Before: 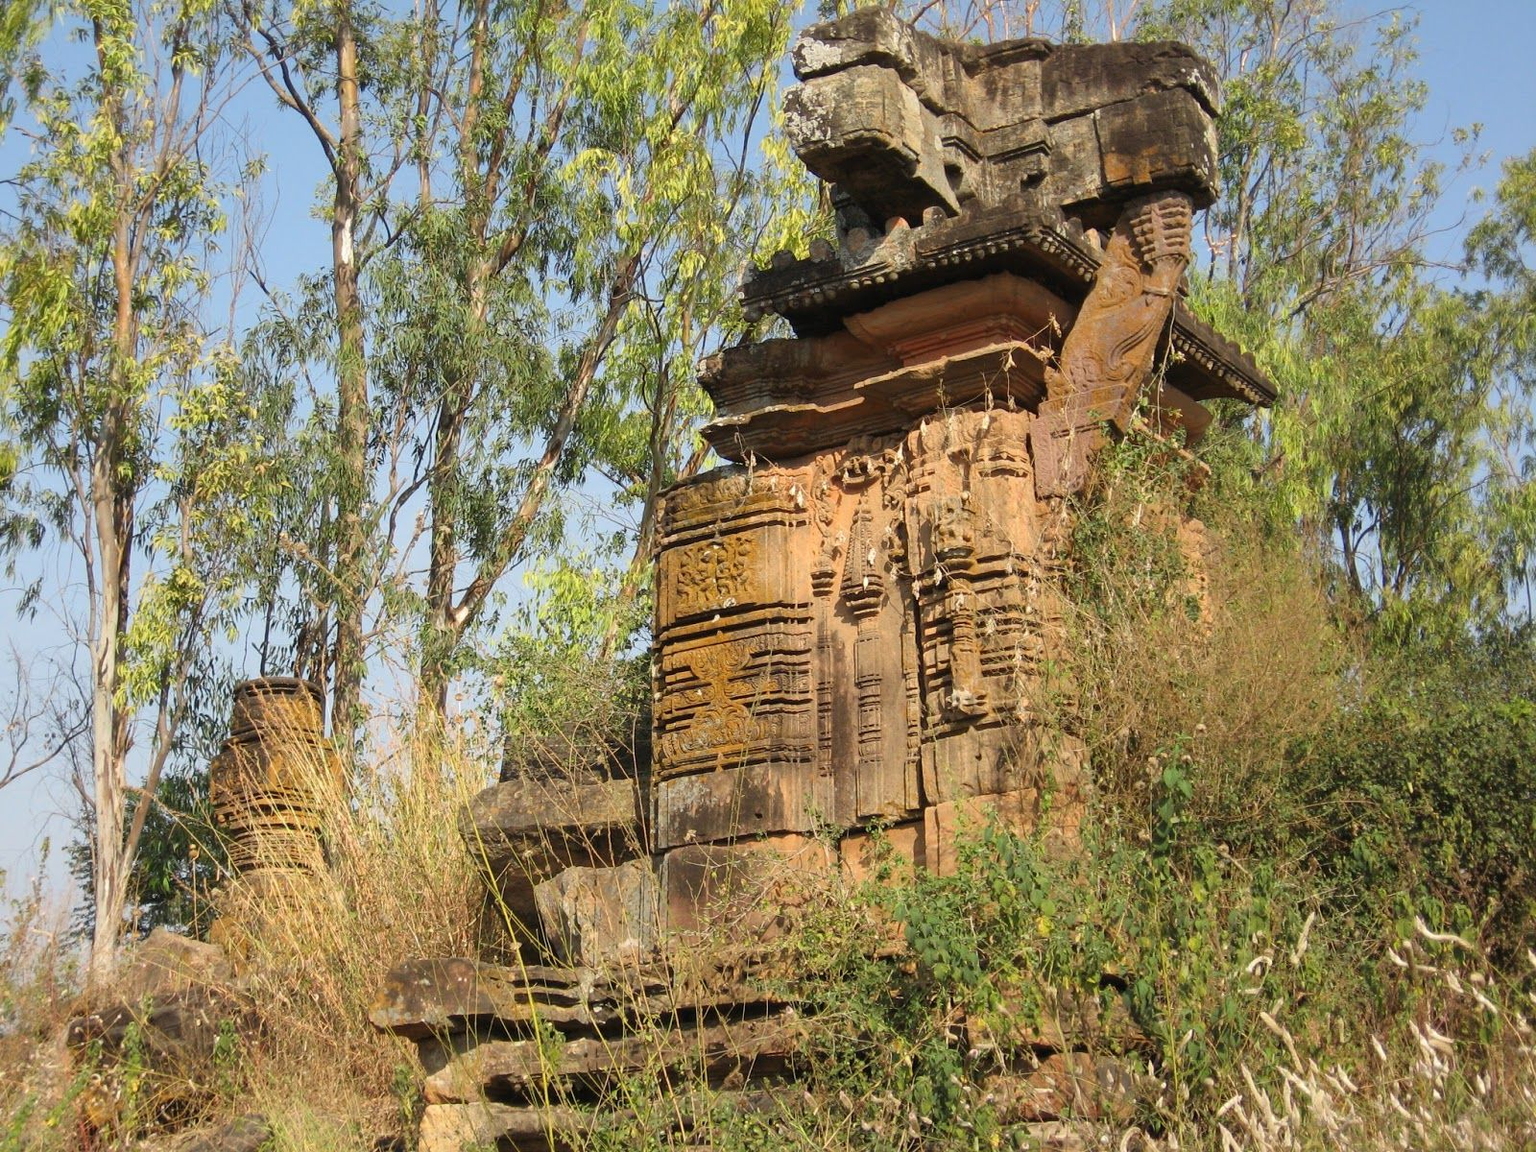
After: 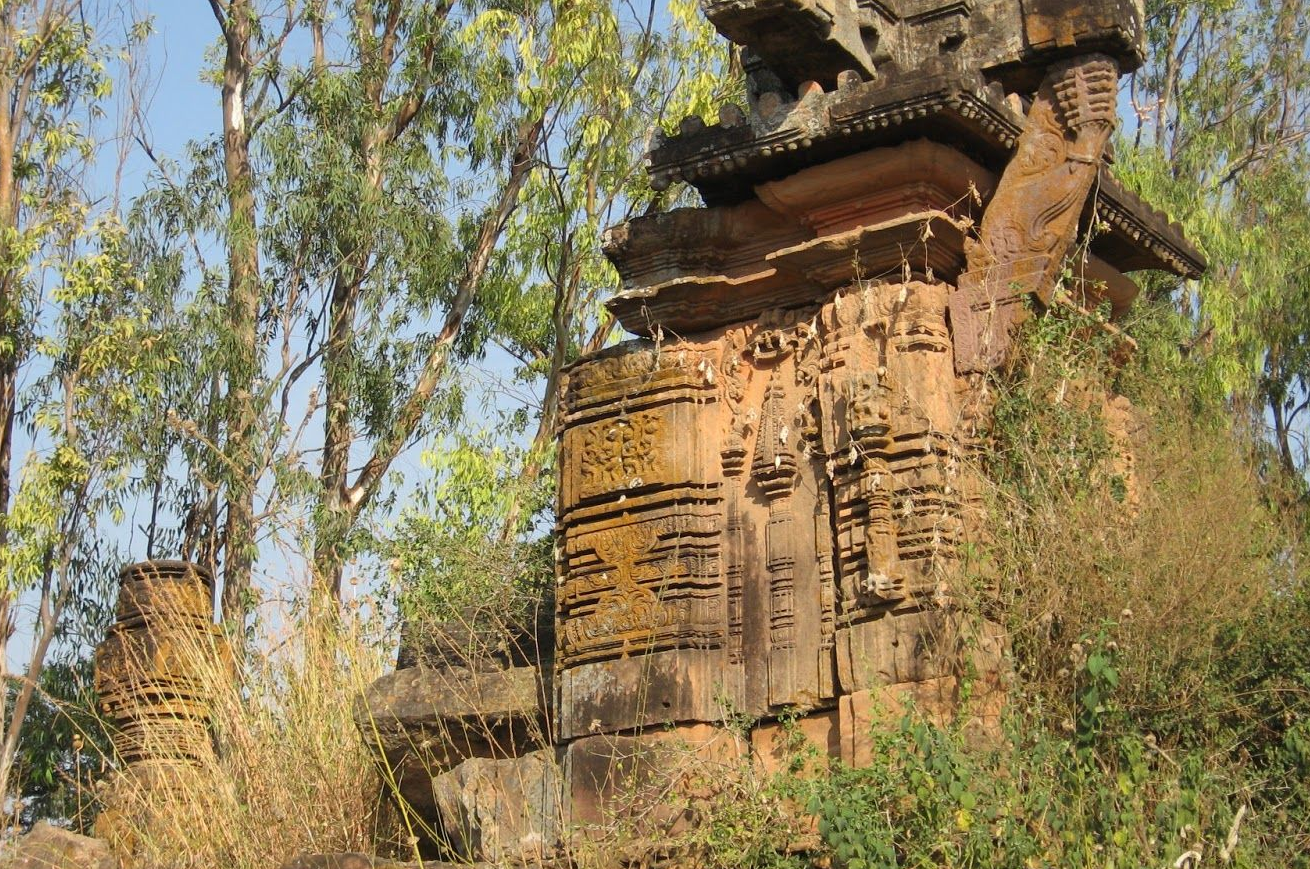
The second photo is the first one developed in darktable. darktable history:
crop: left 7.792%, top 12.146%, right 10.299%, bottom 15.415%
